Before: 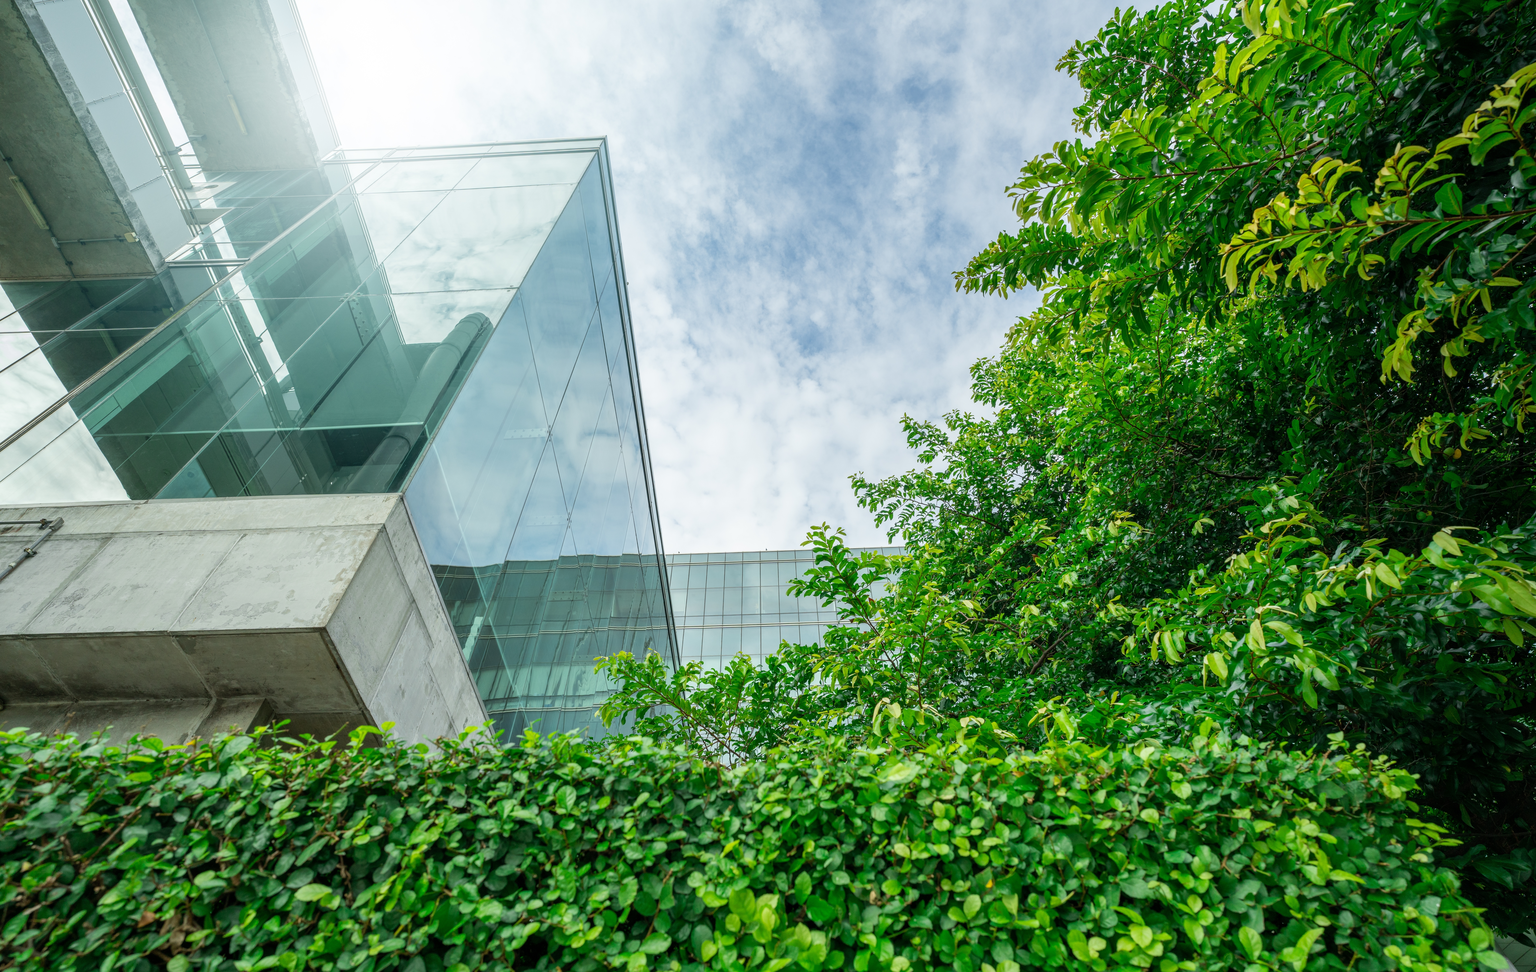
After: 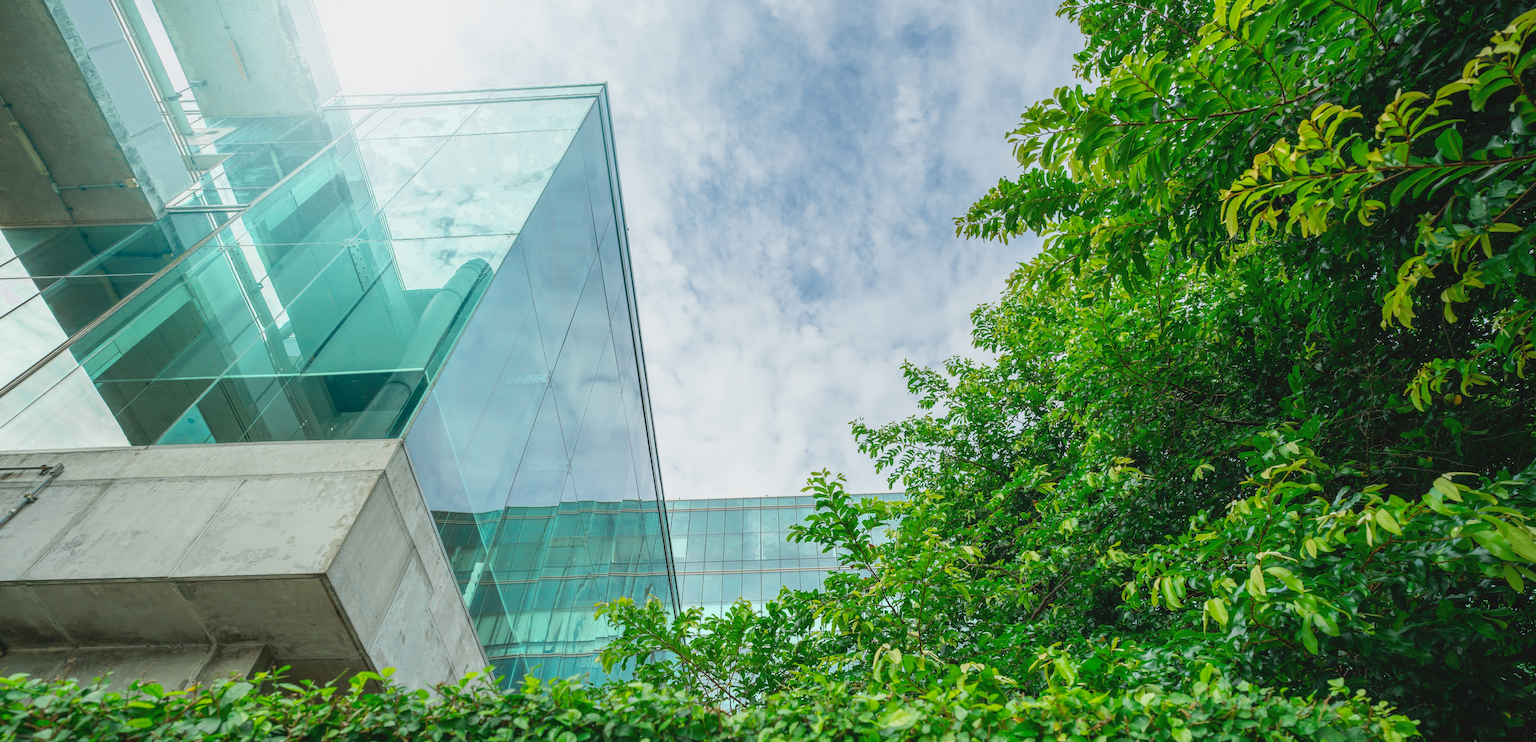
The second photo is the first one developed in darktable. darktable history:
crop: top 5.621%, bottom 18.026%
contrast brightness saturation: contrast -0.112
color zones: curves: ch0 [(0.25, 0.5) (0.423, 0.5) (0.443, 0.5) (0.521, 0.756) (0.568, 0.5) (0.576, 0.5) (0.75, 0.5)]; ch1 [(0.25, 0.5) (0.423, 0.5) (0.443, 0.5) (0.539, 0.873) (0.624, 0.565) (0.631, 0.5) (0.75, 0.5)]
